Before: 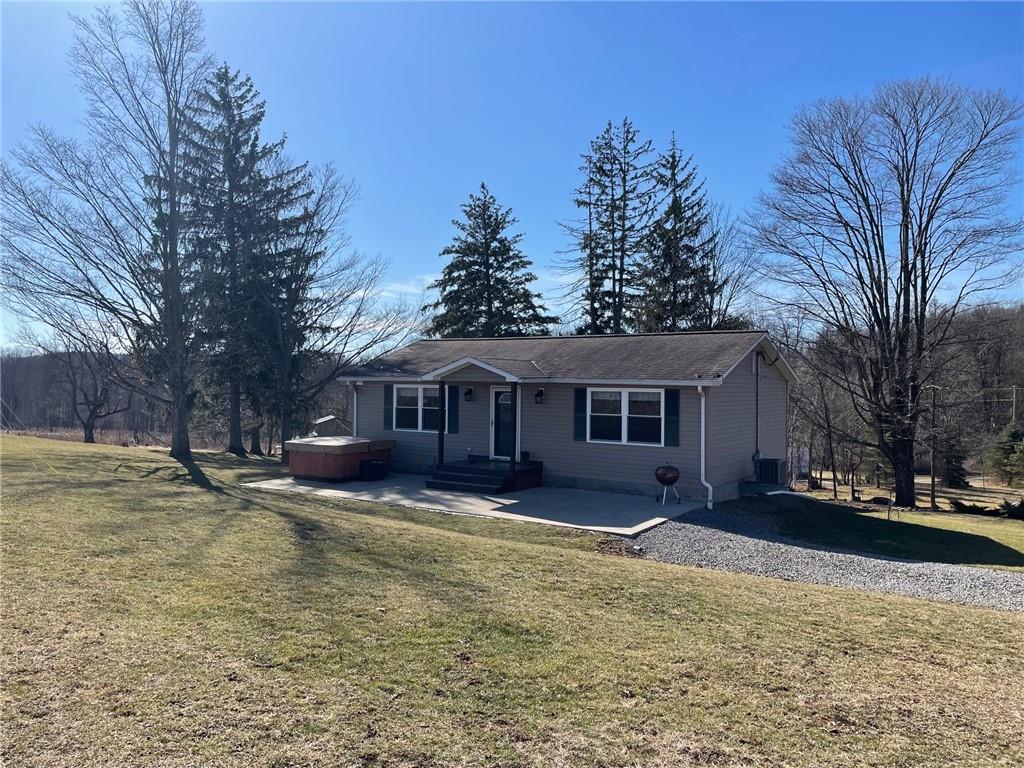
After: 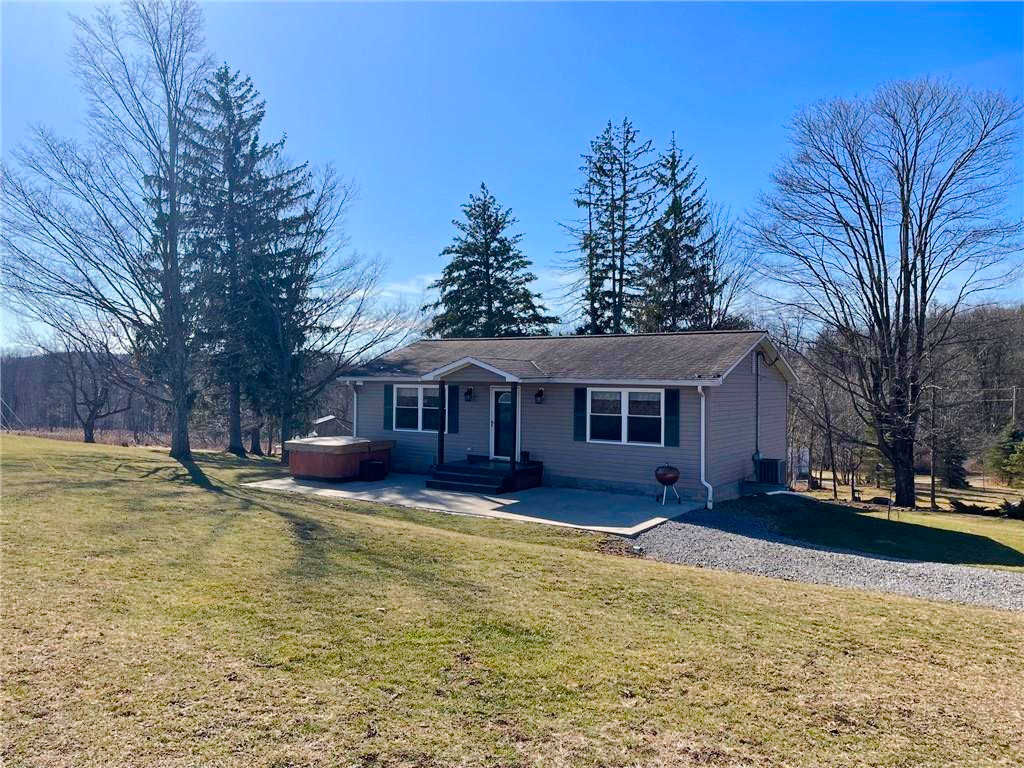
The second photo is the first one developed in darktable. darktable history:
color balance rgb: highlights gain › chroma 0.298%, highlights gain › hue 332.53°, perceptual saturation grading › global saturation 20%, perceptual saturation grading › highlights -25.903%, perceptual saturation grading › shadows 49.518%, perceptual brilliance grading › mid-tones 9.916%, perceptual brilliance grading › shadows 14.914%, global vibrance 20%
